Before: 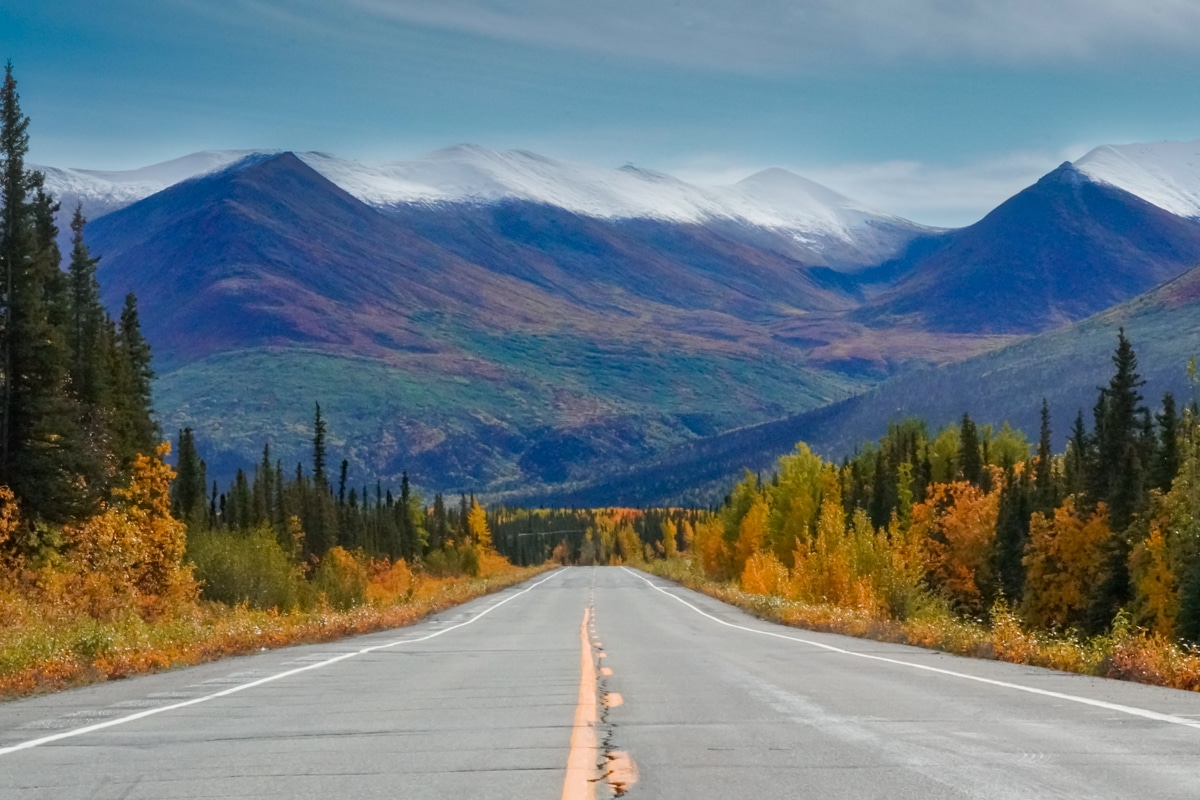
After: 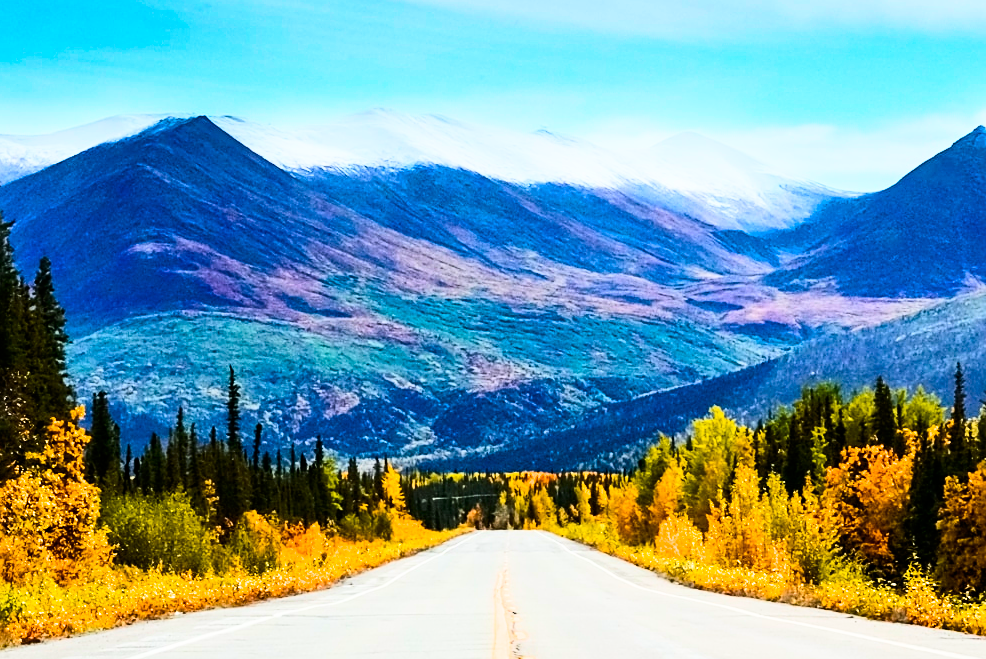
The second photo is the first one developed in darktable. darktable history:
filmic rgb: black relative exposure -5.11 EV, white relative exposure 3.56 EV, hardness 3.16, contrast 1.399, highlights saturation mix -28.59%
crop and rotate: left 7.232%, top 4.568%, right 10.576%, bottom 13.007%
contrast brightness saturation: contrast 0.401, brightness 0.102, saturation 0.207
sharpen: on, module defaults
exposure: black level correction 0, exposure 0.69 EV, compensate exposure bias true, compensate highlight preservation false
color balance rgb: linear chroma grading › global chroma 14.591%, perceptual saturation grading › global saturation 29.834%, global vibrance 15.118%
